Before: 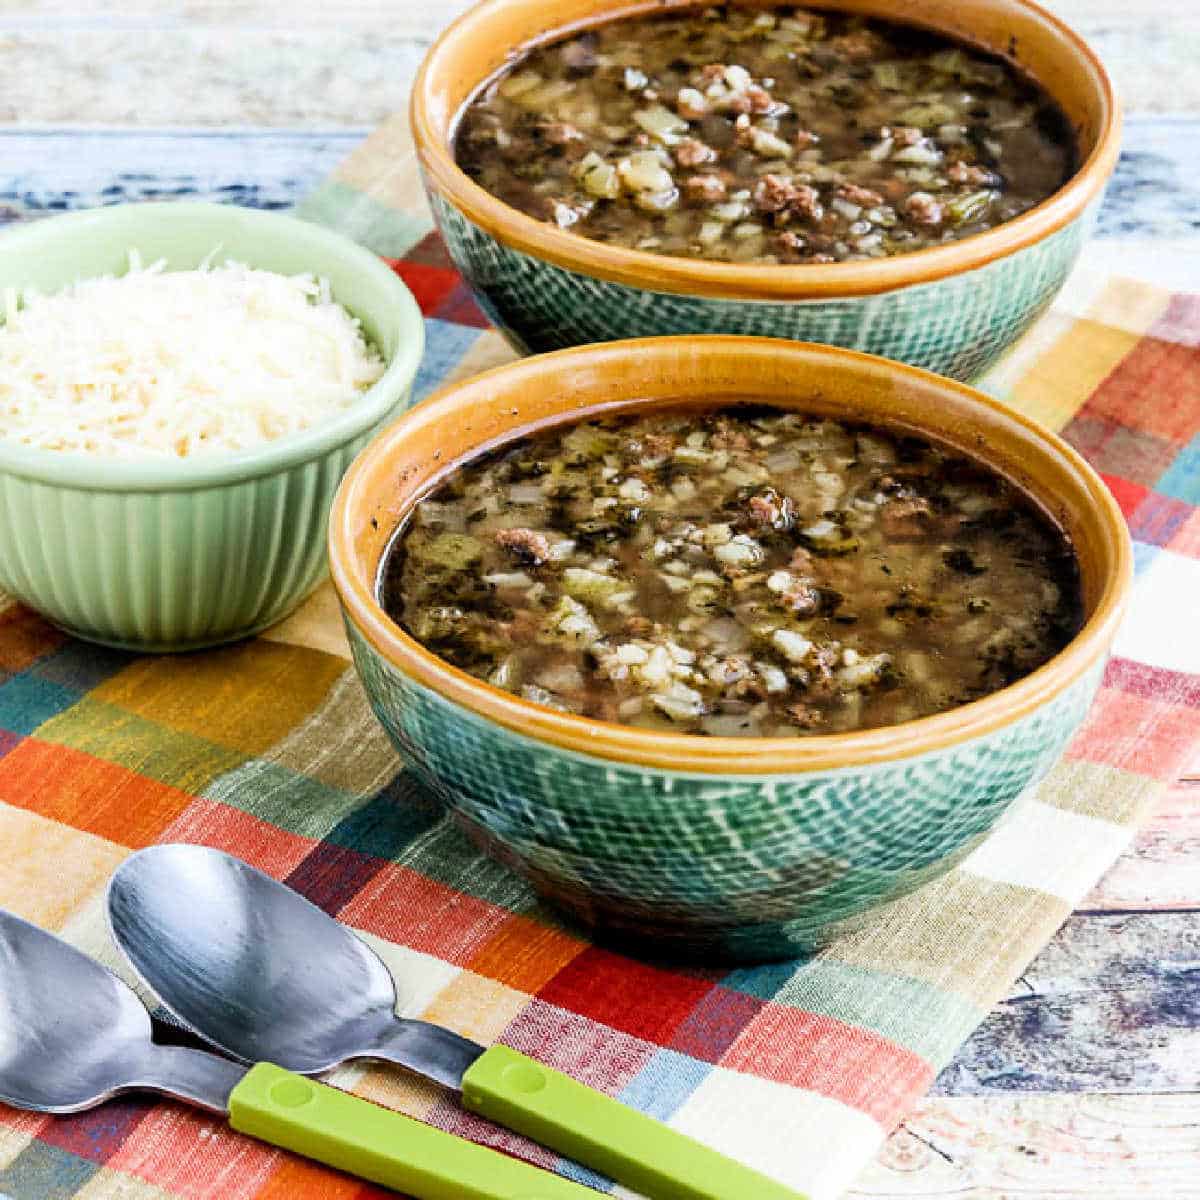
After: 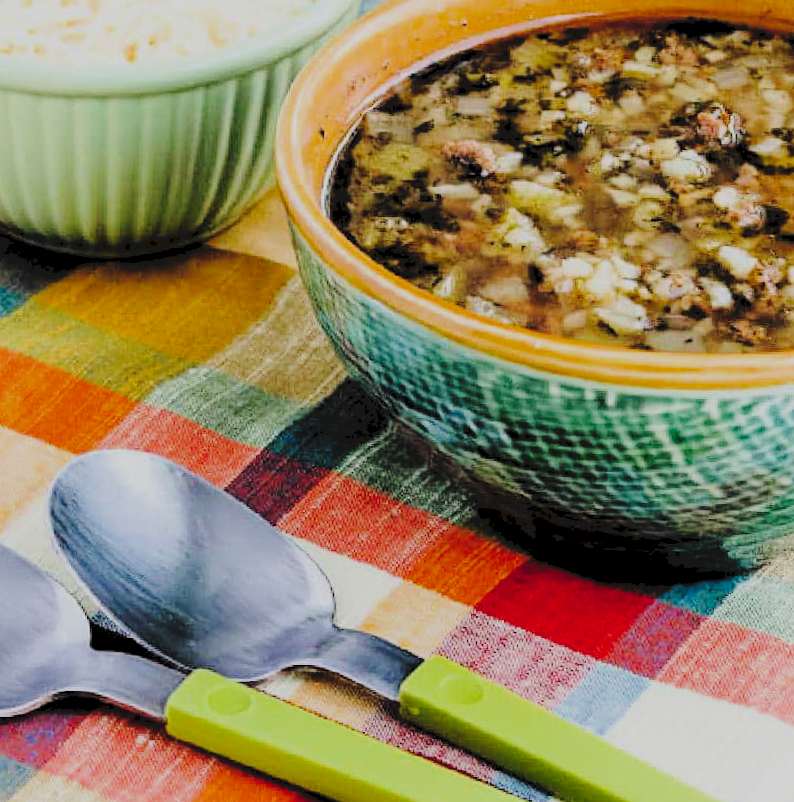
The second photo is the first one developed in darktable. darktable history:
tone curve: curves: ch0 [(0, 0) (0.003, 0.072) (0.011, 0.073) (0.025, 0.072) (0.044, 0.076) (0.069, 0.089) (0.1, 0.103) (0.136, 0.123) (0.177, 0.158) (0.224, 0.21) (0.277, 0.275) (0.335, 0.372) (0.399, 0.463) (0.468, 0.556) (0.543, 0.633) (0.623, 0.712) (0.709, 0.795) (0.801, 0.869) (0.898, 0.942) (1, 1)], preserve colors none
filmic rgb: middle gray luminance 3.2%, black relative exposure -5.93 EV, white relative exposure 6.34 EV, dynamic range scaling 22.31%, target black luminance 0%, hardness 2.31, latitude 46.8%, contrast 0.791, highlights saturation mix 99.51%, shadows ↔ highlights balance 0.181%
crop and rotate: angle -0.996°, left 3.787%, top 31.993%, right 28.836%
